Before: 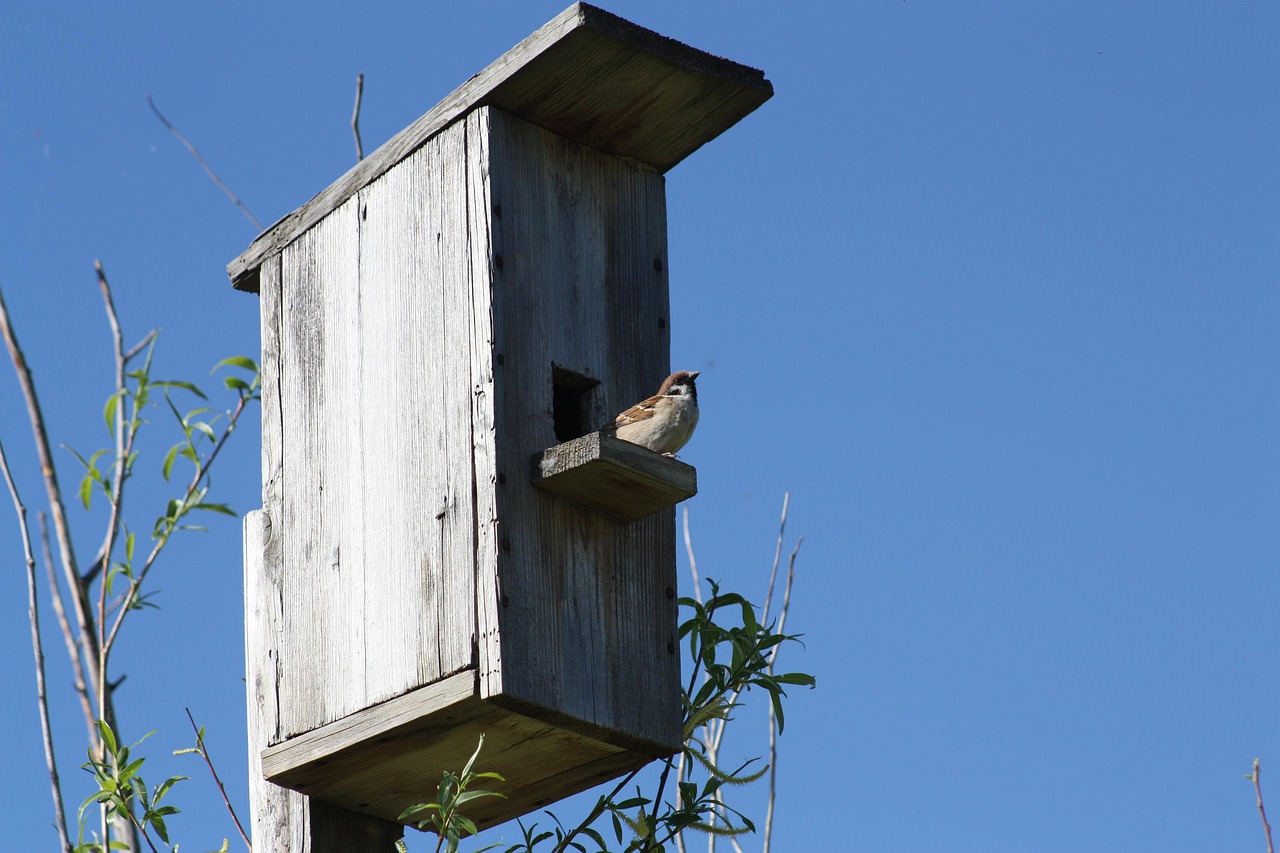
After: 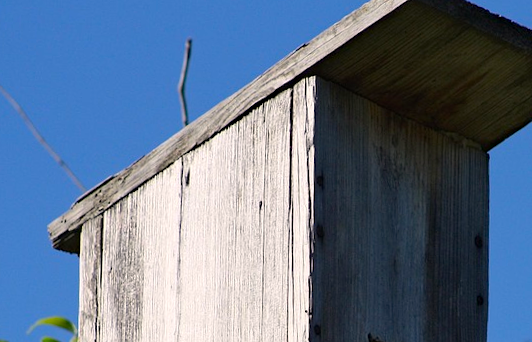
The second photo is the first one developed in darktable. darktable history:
white balance: red 1.009, blue 0.985
exposure: compensate highlight preservation false
crop: left 15.452%, top 5.459%, right 43.956%, bottom 56.62%
rotate and perspective: rotation 2.27°, automatic cropping off
color correction: highlights a* 3.22, highlights b* 1.93, saturation 1.19
haze removal: compatibility mode true, adaptive false
